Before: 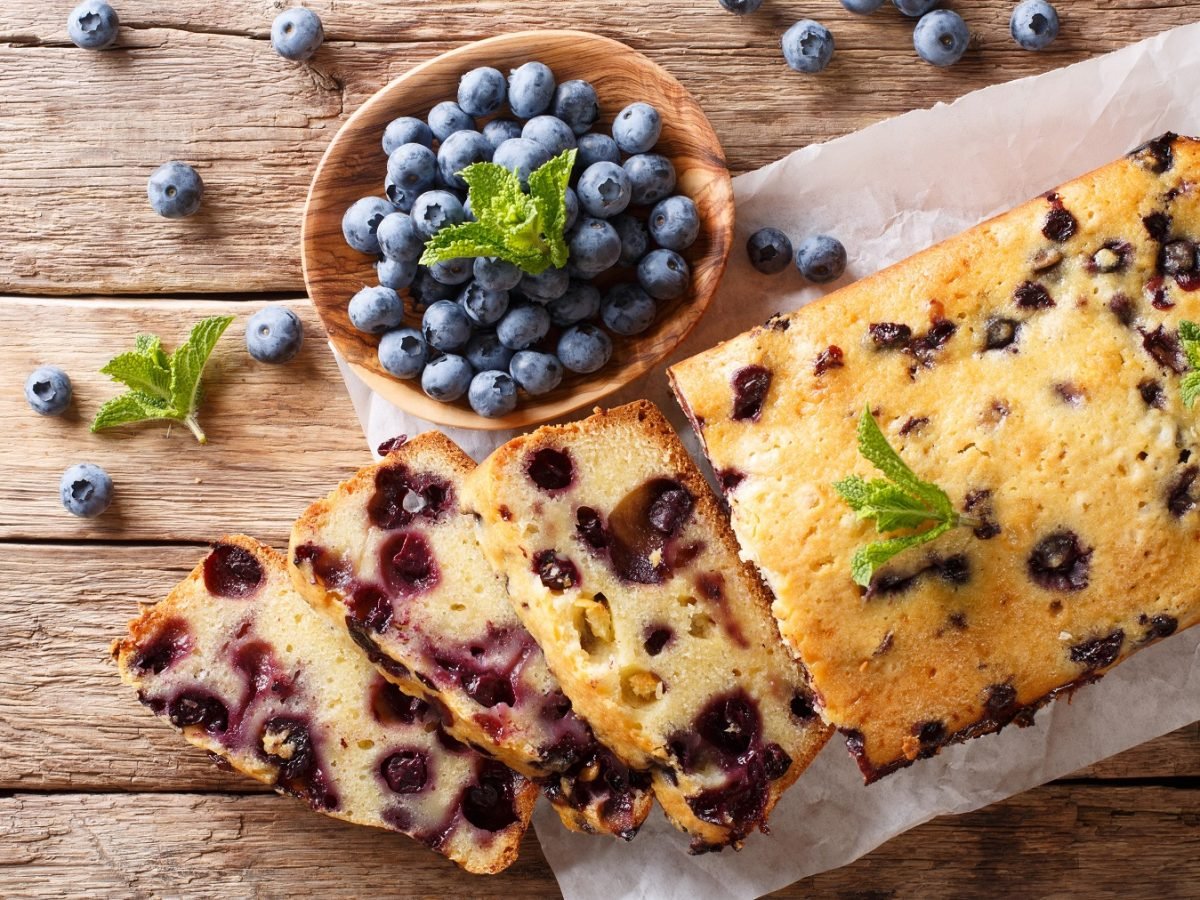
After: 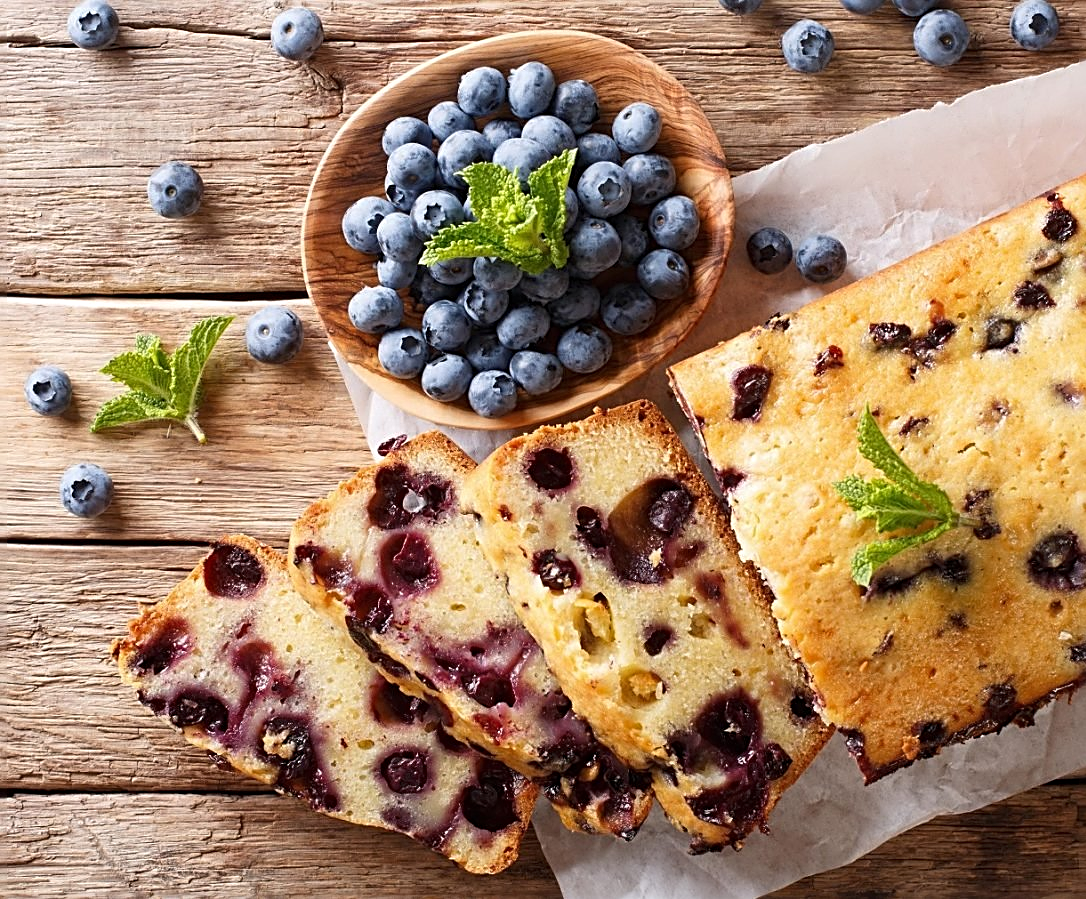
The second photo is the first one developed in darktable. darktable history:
crop: right 9.496%, bottom 0.023%
sharpen: radius 2.534, amount 0.626
